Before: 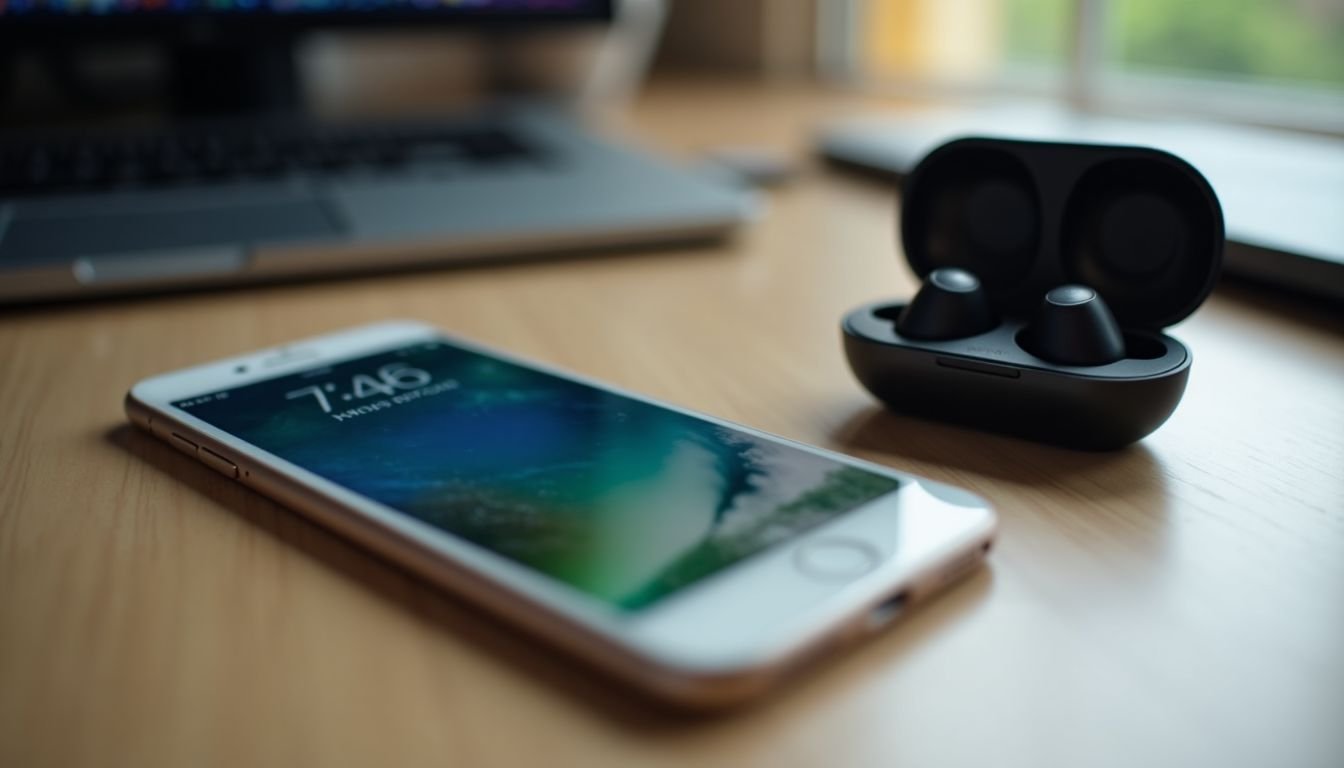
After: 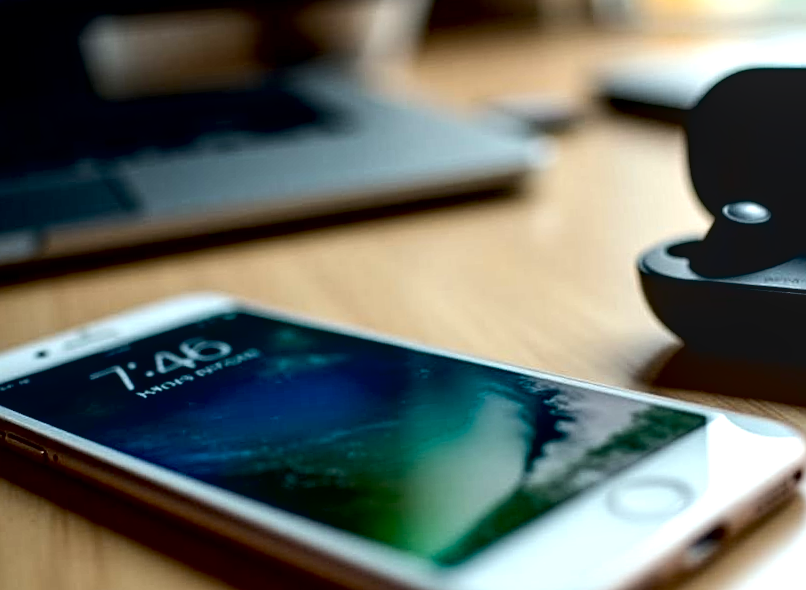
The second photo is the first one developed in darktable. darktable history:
rotate and perspective: rotation -4.25°, automatic cropping off
crop: left 16.202%, top 11.208%, right 26.045%, bottom 20.557%
tone equalizer: -8 EV -0.75 EV, -7 EV -0.7 EV, -6 EV -0.6 EV, -5 EV -0.4 EV, -3 EV 0.4 EV, -2 EV 0.6 EV, -1 EV 0.7 EV, +0 EV 0.75 EV, edges refinement/feathering 500, mask exposure compensation -1.57 EV, preserve details no
exposure: black level correction 0.025, exposure 0.182 EV, compensate highlight preservation false
contrast brightness saturation: contrast 0.07
local contrast: on, module defaults
sharpen: on, module defaults
